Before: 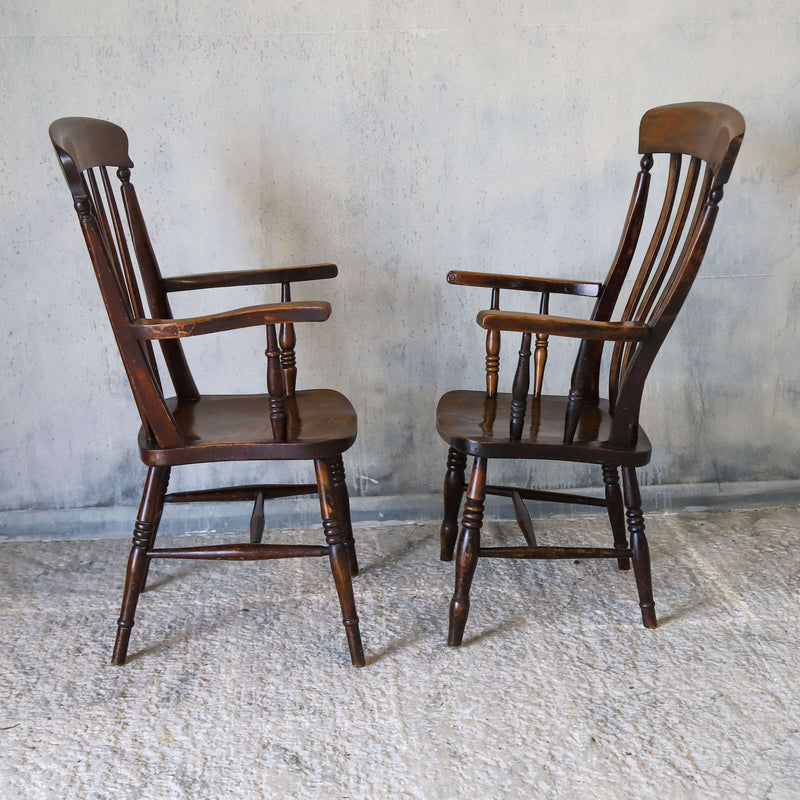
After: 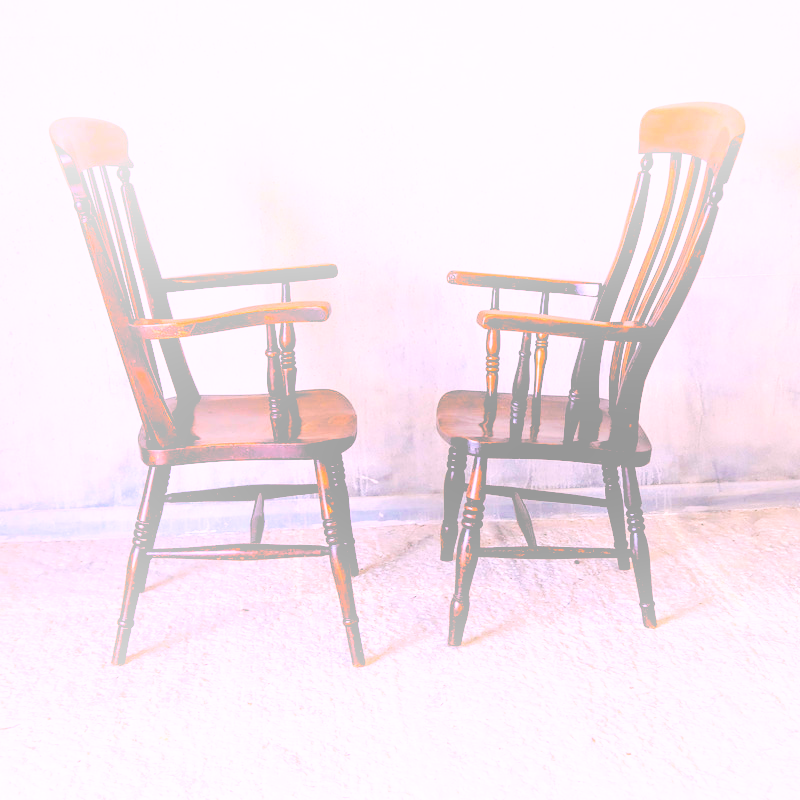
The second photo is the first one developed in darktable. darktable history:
base curve: curves: ch0 [(0, 0) (0.028, 0.03) (0.121, 0.232) (0.46, 0.748) (0.859, 0.968) (1, 1)], preserve colors none
white balance: red 1.188, blue 1.11
rgb levels: levels [[0.034, 0.472, 0.904], [0, 0.5, 1], [0, 0.5, 1]]
bloom: size 40%
